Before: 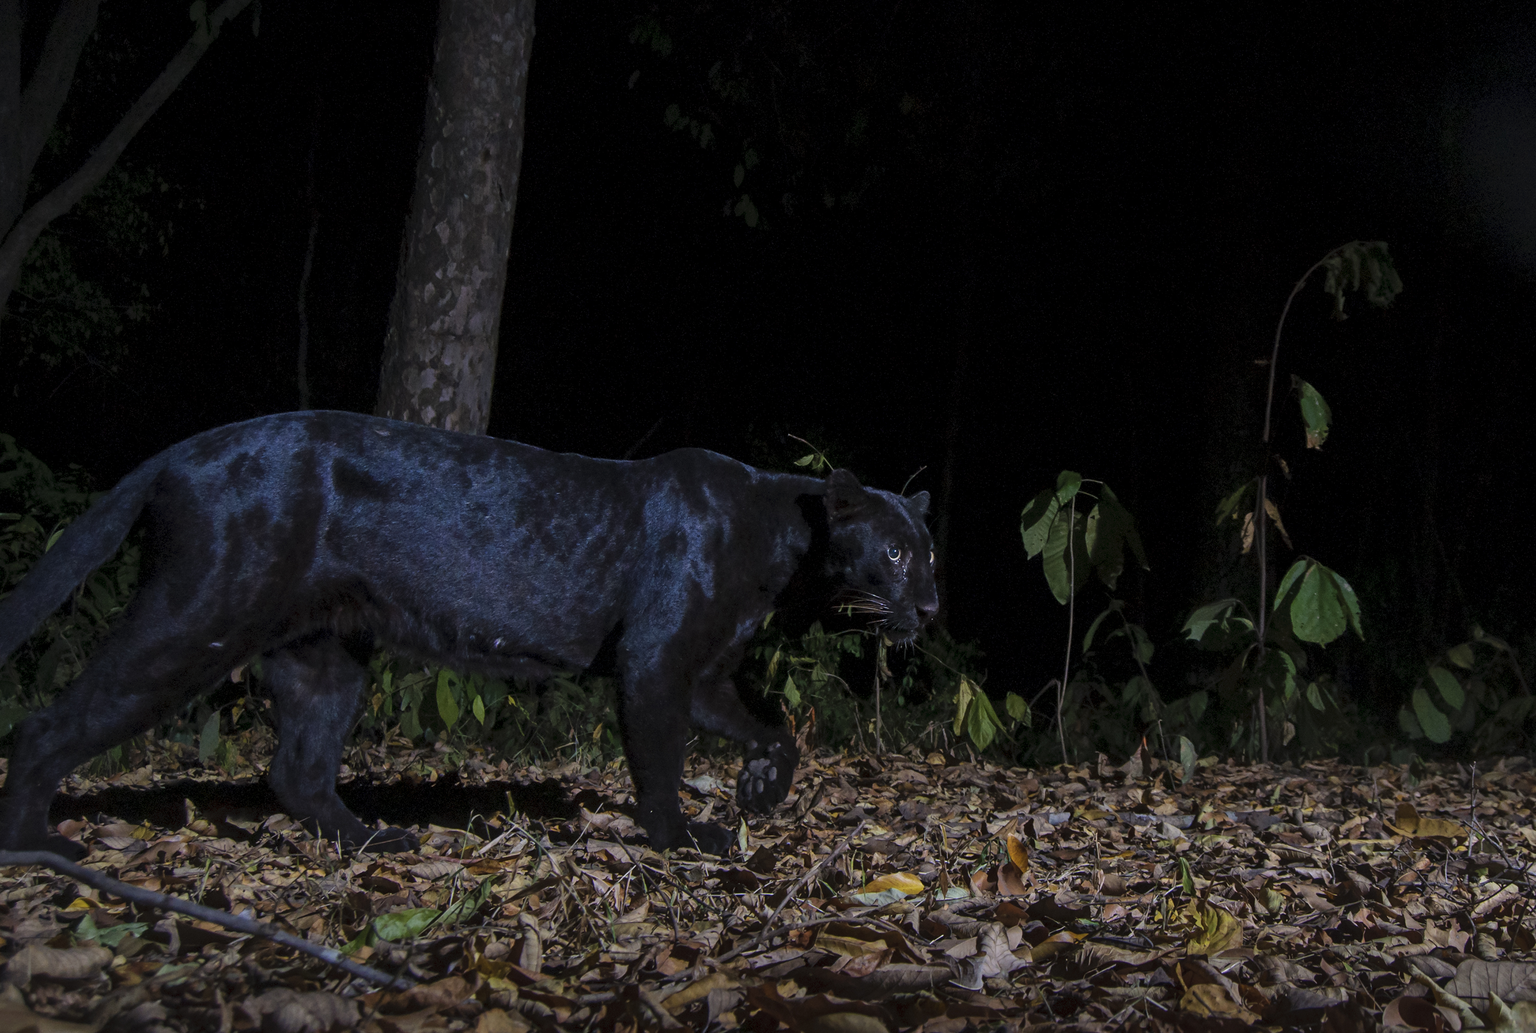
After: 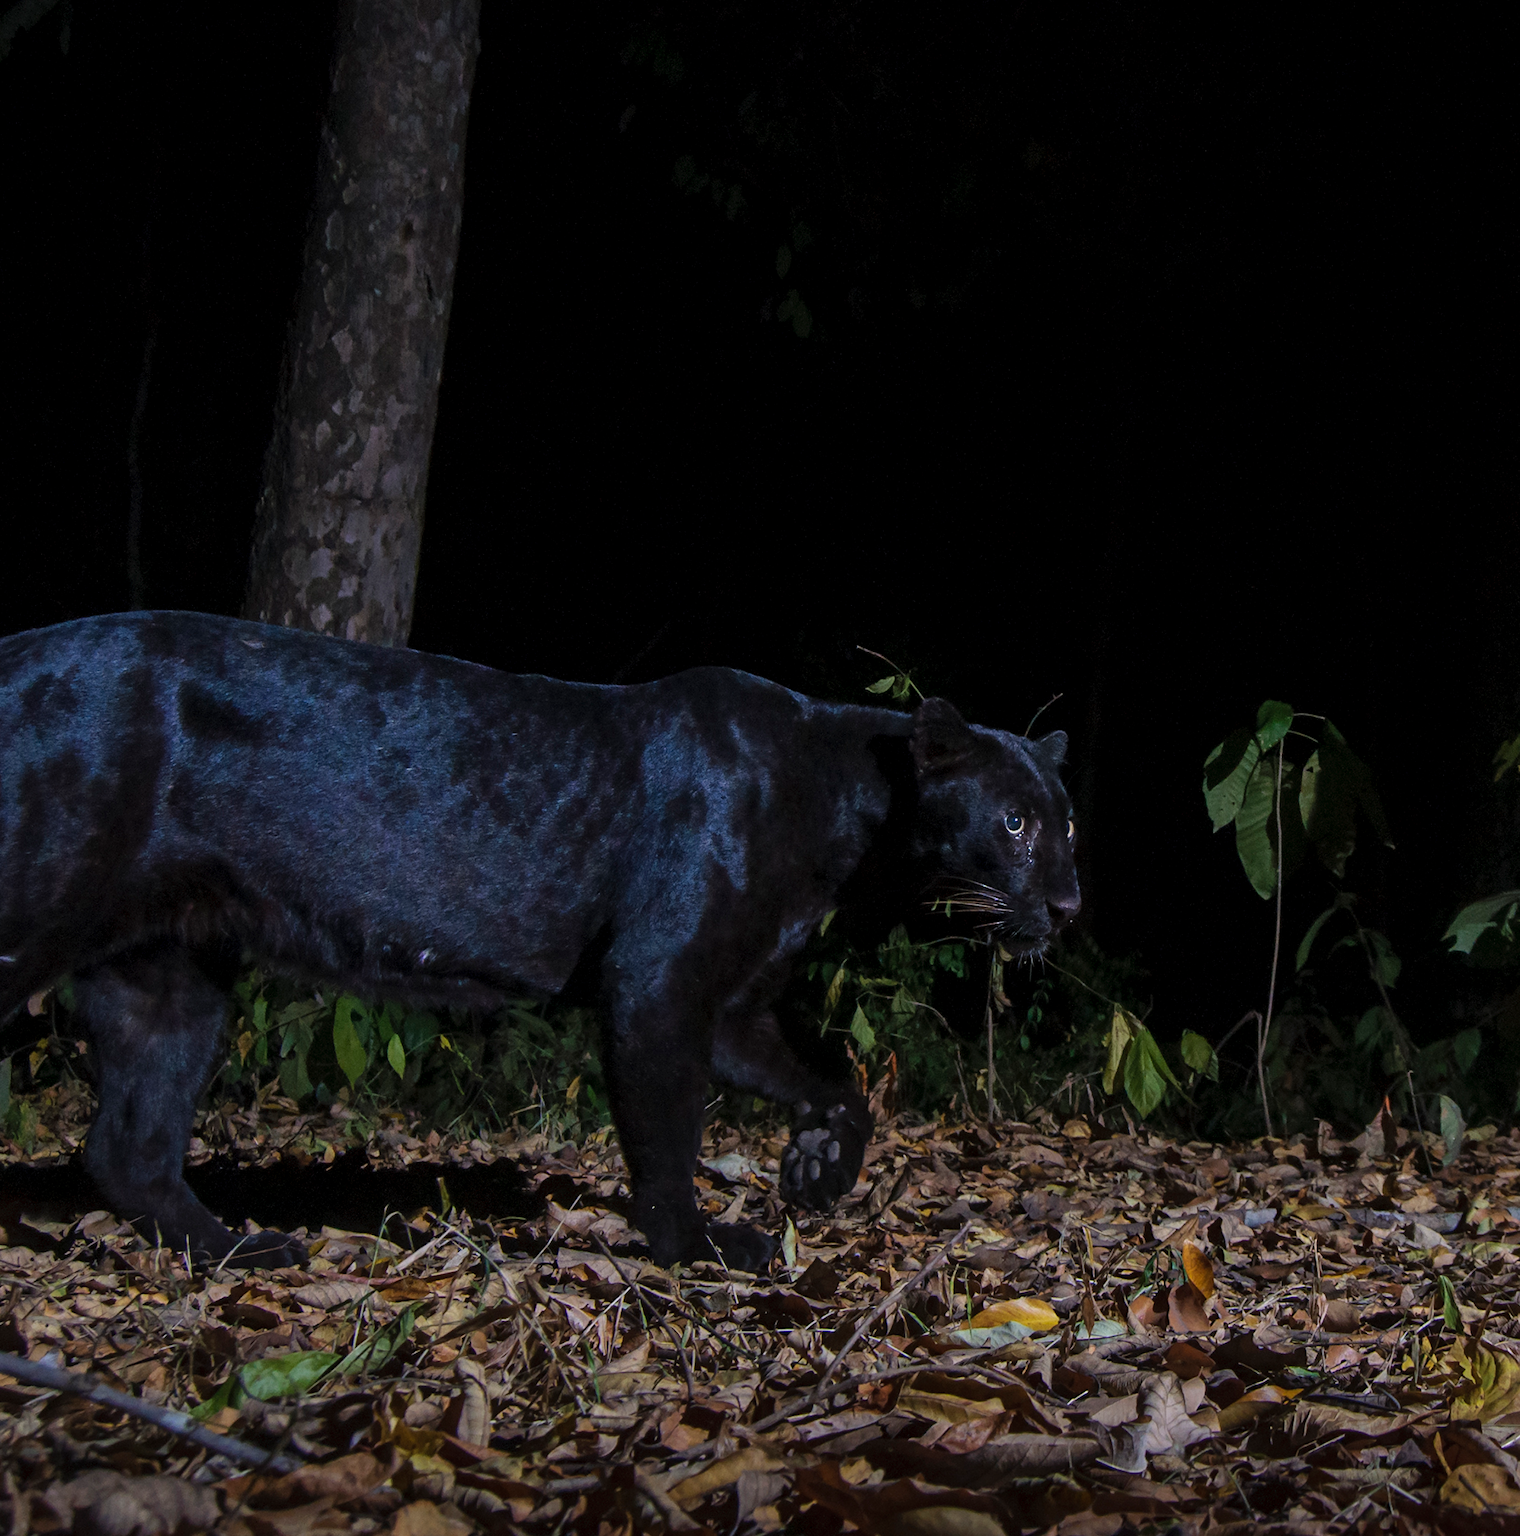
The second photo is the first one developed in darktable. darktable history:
crop and rotate: left 13.868%, right 19.583%
